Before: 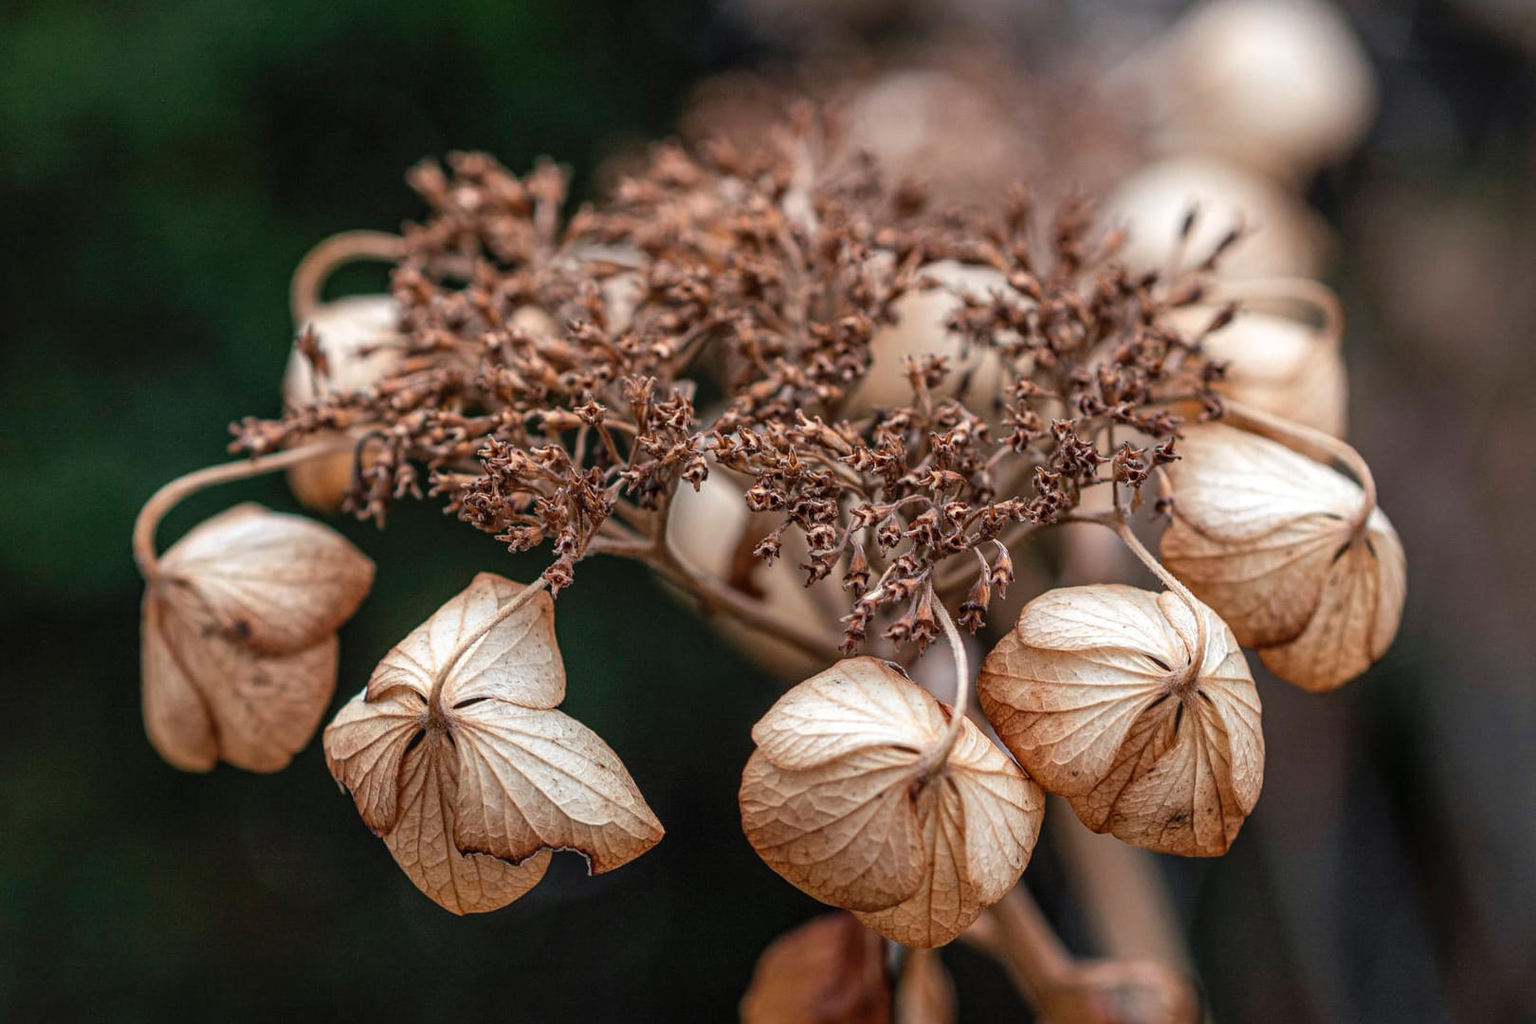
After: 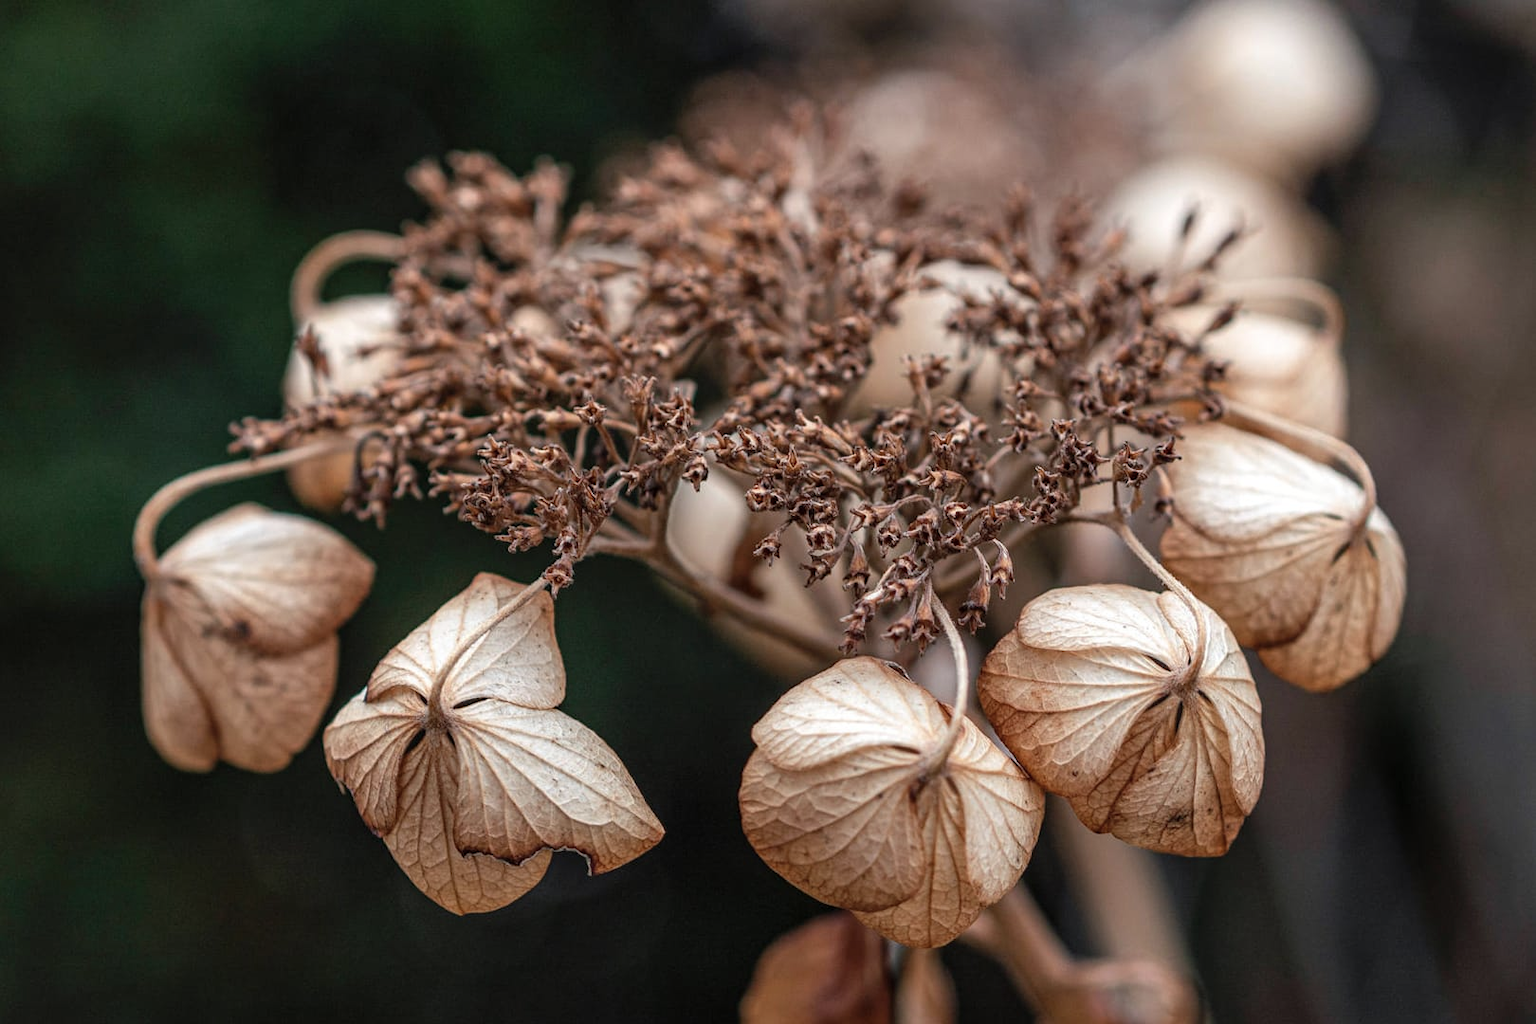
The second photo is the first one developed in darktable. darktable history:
color correction: highlights b* -0.025, saturation 0.838
